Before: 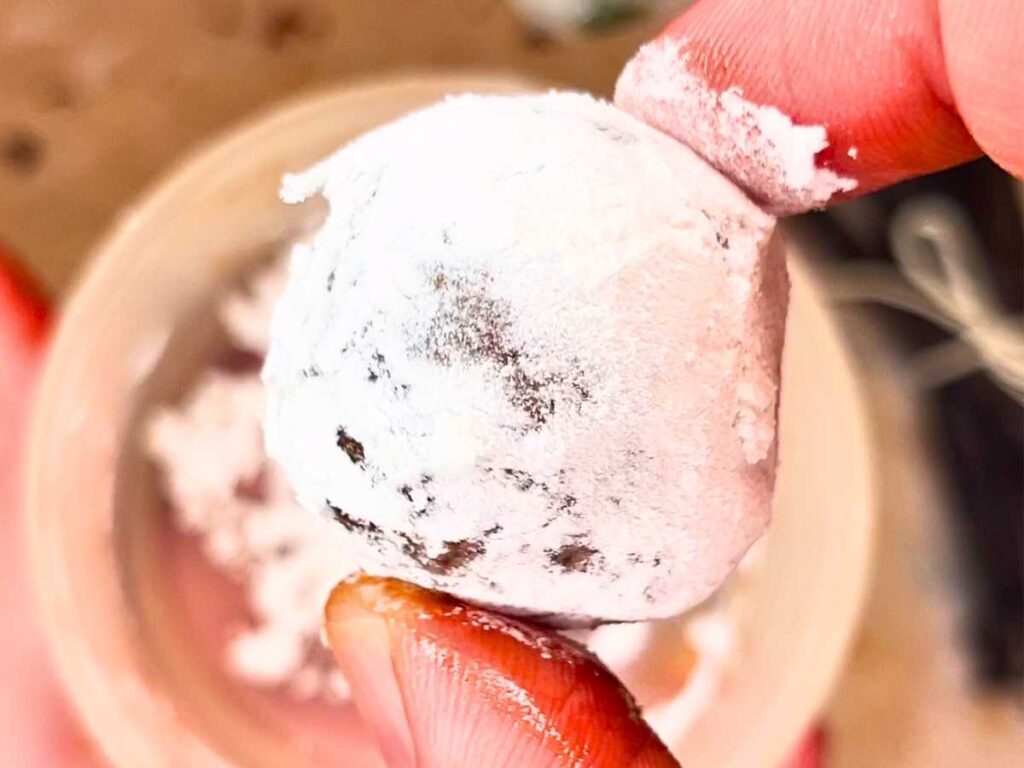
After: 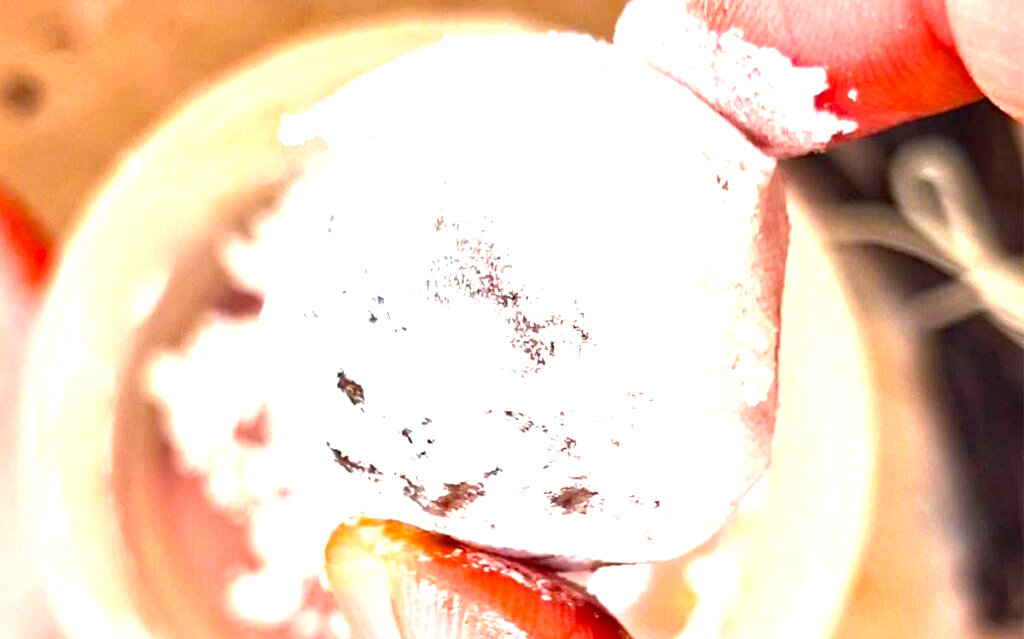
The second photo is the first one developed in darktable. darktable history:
exposure: black level correction 0, exposure 1.1 EV, compensate exposure bias true, compensate highlight preservation false
haze removal: compatibility mode true, adaptive false
crop: top 7.625%, bottom 8.027%
